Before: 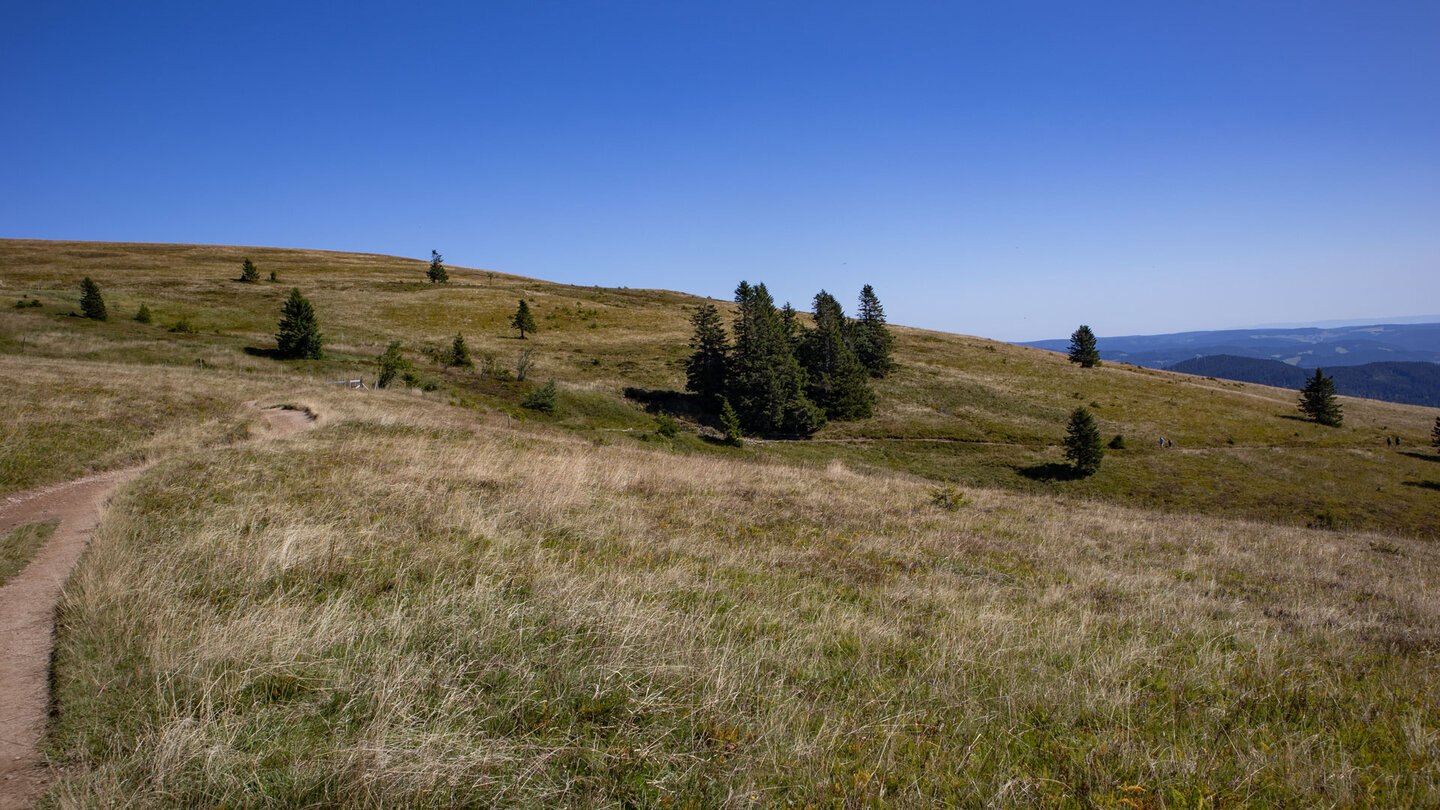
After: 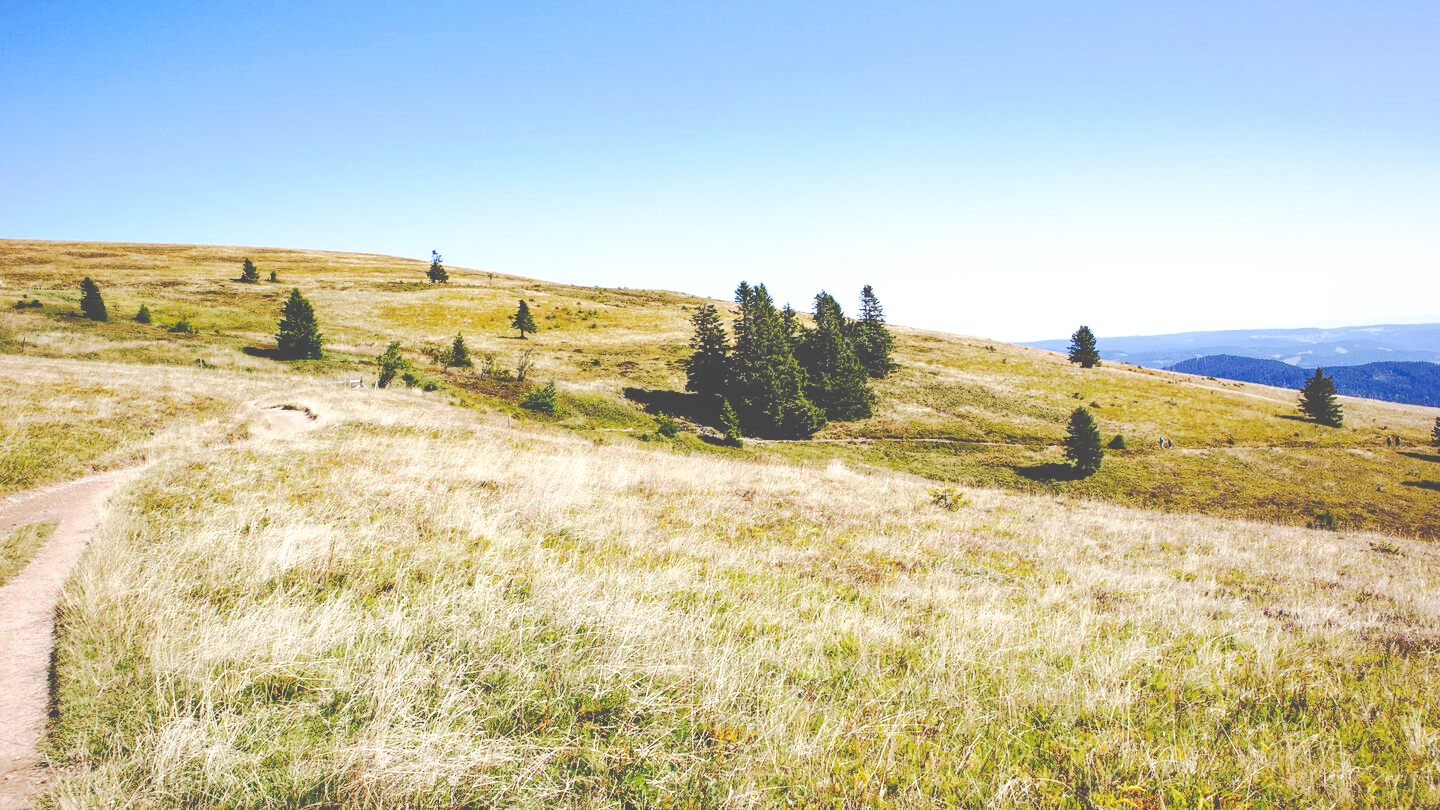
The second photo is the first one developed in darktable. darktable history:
tone curve: curves: ch0 [(0, 0) (0.003, 0.284) (0.011, 0.284) (0.025, 0.288) (0.044, 0.29) (0.069, 0.292) (0.1, 0.296) (0.136, 0.298) (0.177, 0.305) (0.224, 0.312) (0.277, 0.327) (0.335, 0.362) (0.399, 0.407) (0.468, 0.464) (0.543, 0.537) (0.623, 0.62) (0.709, 0.71) (0.801, 0.79) (0.898, 0.862) (1, 1)], preserve colors none
base curve: curves: ch0 [(0, 0.003) (0.001, 0.002) (0.006, 0.004) (0.02, 0.022) (0.048, 0.086) (0.094, 0.234) (0.162, 0.431) (0.258, 0.629) (0.385, 0.8) (0.548, 0.918) (0.751, 0.988) (1, 1)], preserve colors none
exposure: black level correction 0, exposure 0.894 EV, compensate highlight preservation false
